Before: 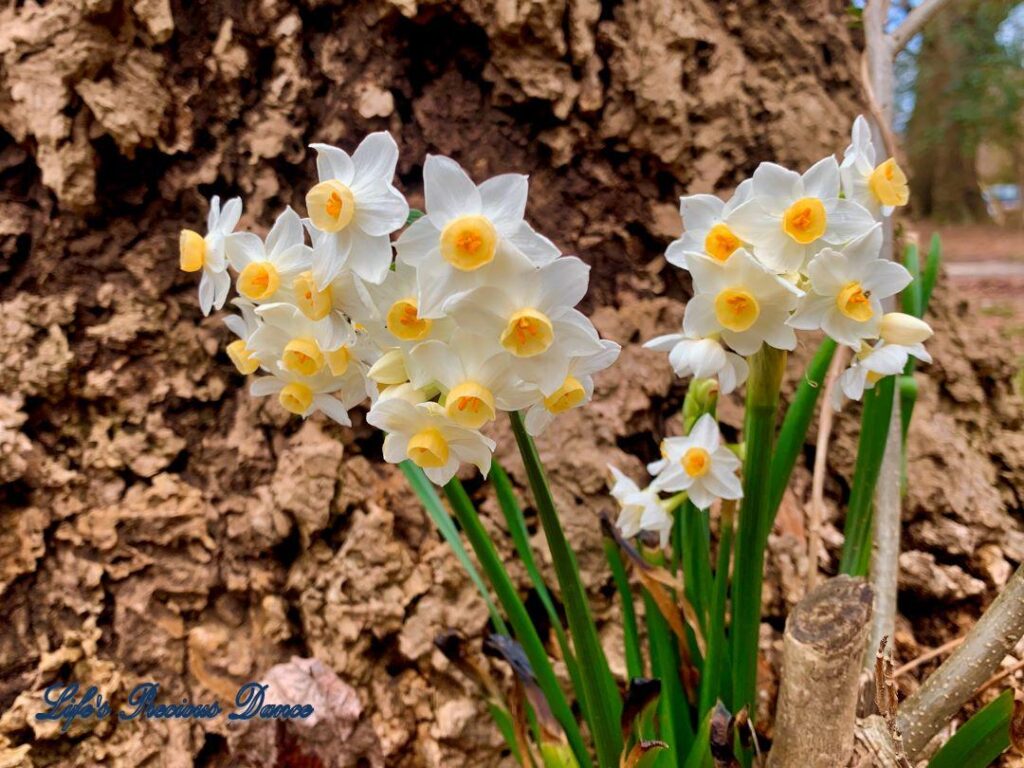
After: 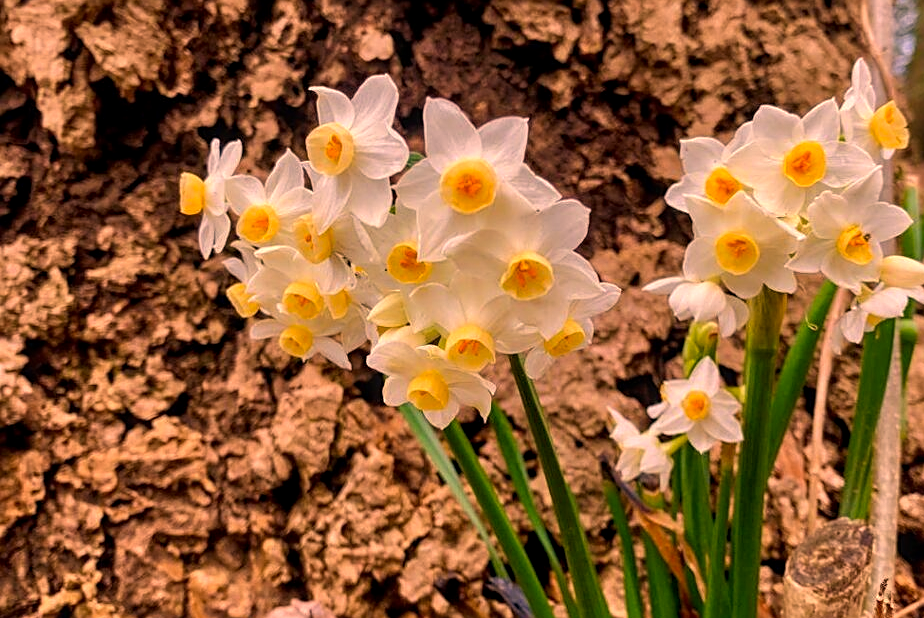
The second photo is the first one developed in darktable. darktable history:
crop: top 7.49%, right 9.717%, bottom 11.943%
sharpen: on, module defaults
local contrast: on, module defaults
color correction: highlights a* 21.88, highlights b* 22.25
